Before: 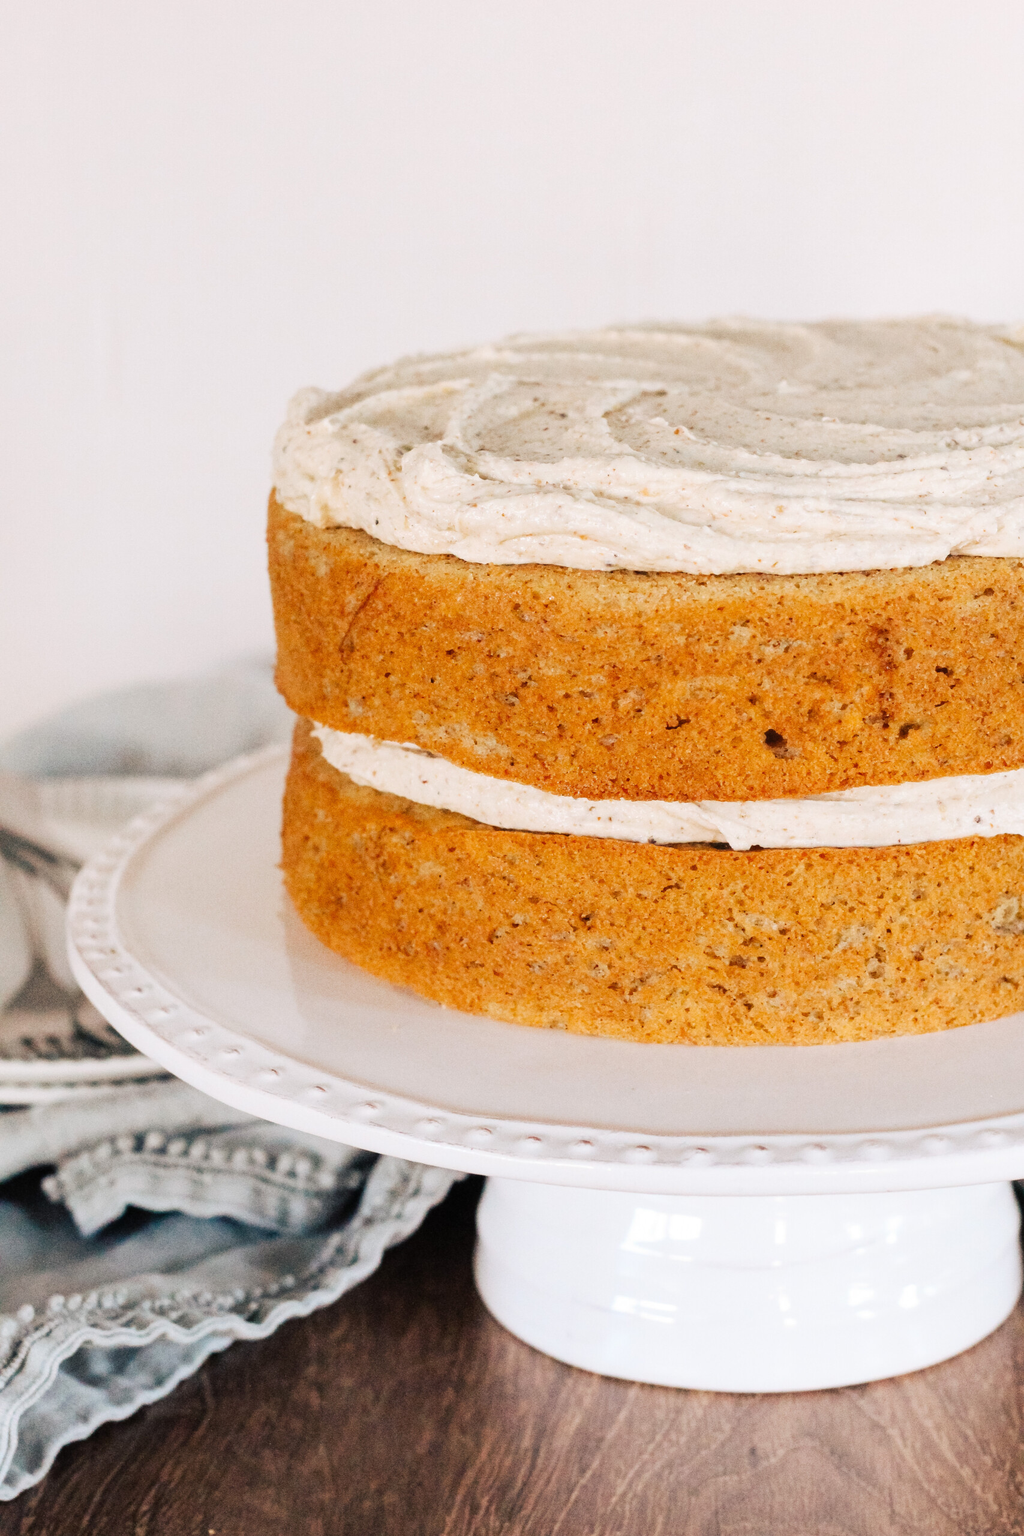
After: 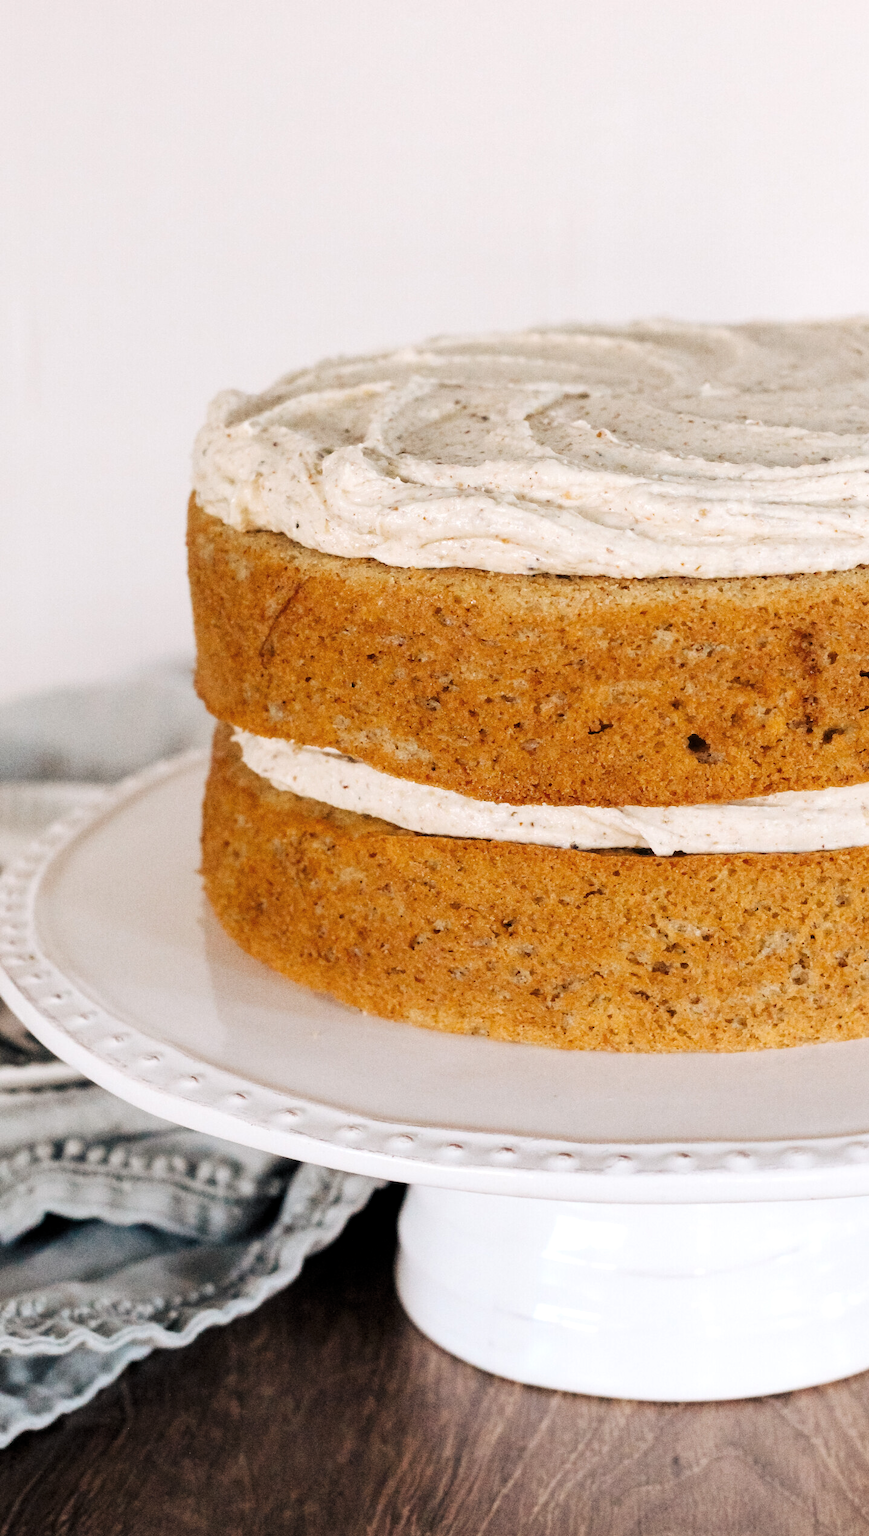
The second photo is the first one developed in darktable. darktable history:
crop: left 8.026%, right 7.374%
levels: levels [0.029, 0.545, 0.971]
